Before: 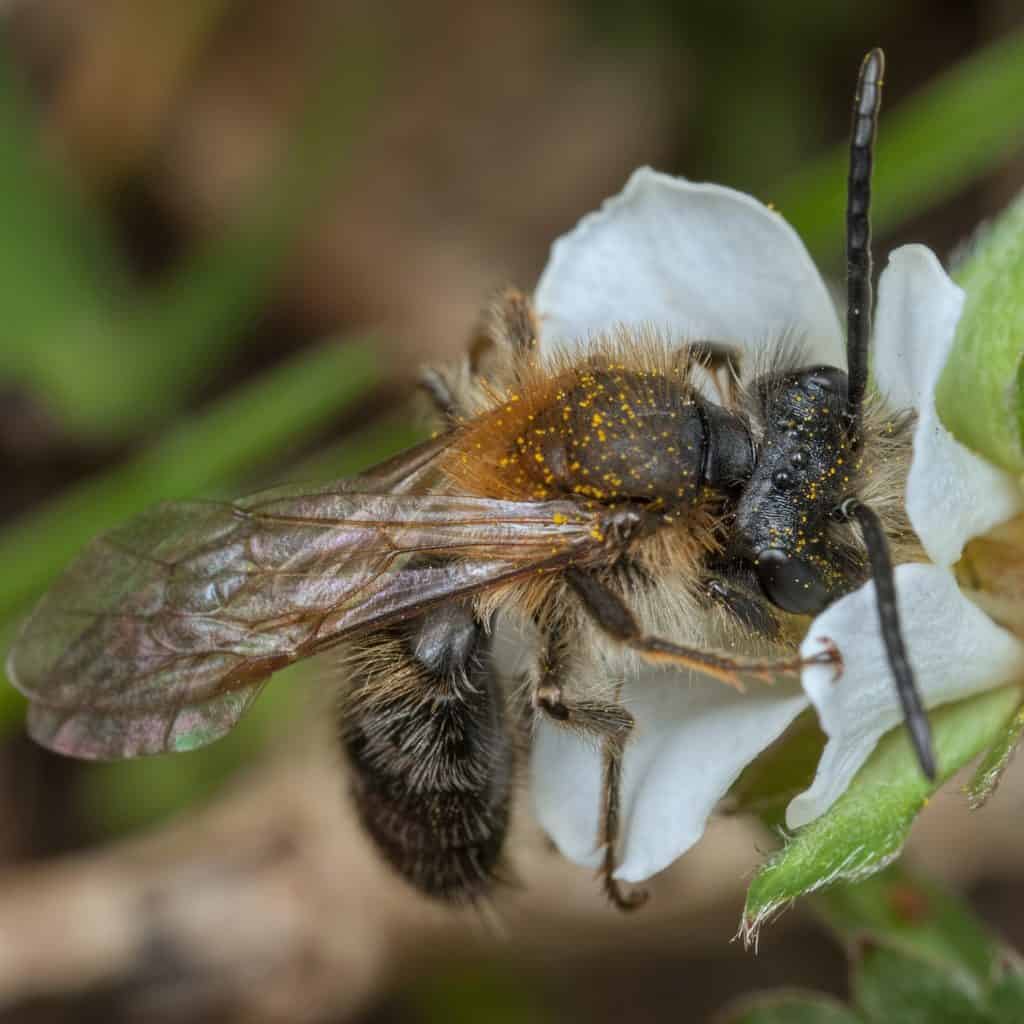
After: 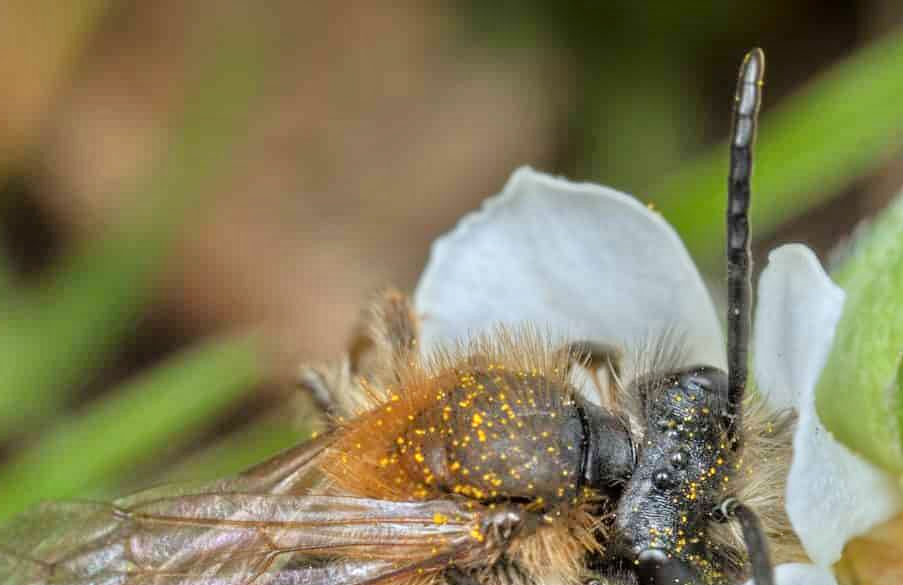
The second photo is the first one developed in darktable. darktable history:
shadows and highlights: shadows -70, highlights 35, soften with gaussian
crop and rotate: left 11.812%, bottom 42.776%
tone equalizer: -7 EV 0.15 EV, -6 EV 0.6 EV, -5 EV 1.15 EV, -4 EV 1.33 EV, -3 EV 1.15 EV, -2 EV 0.6 EV, -1 EV 0.15 EV, mask exposure compensation -0.5 EV
